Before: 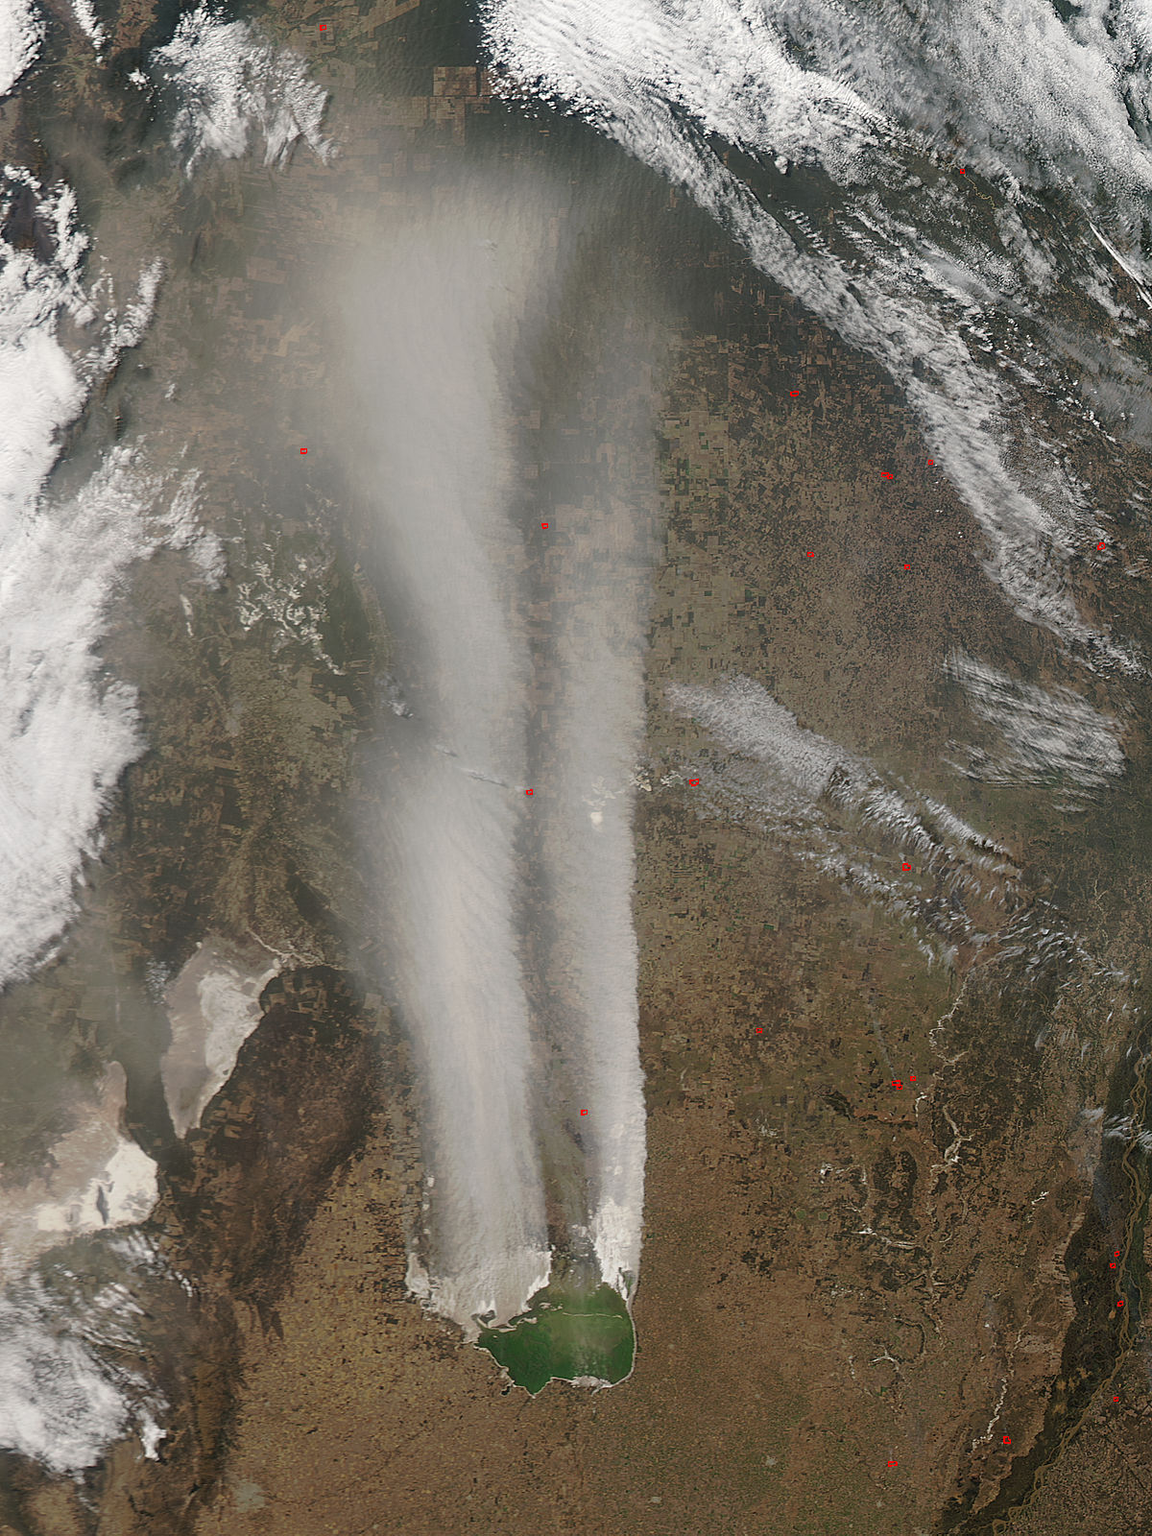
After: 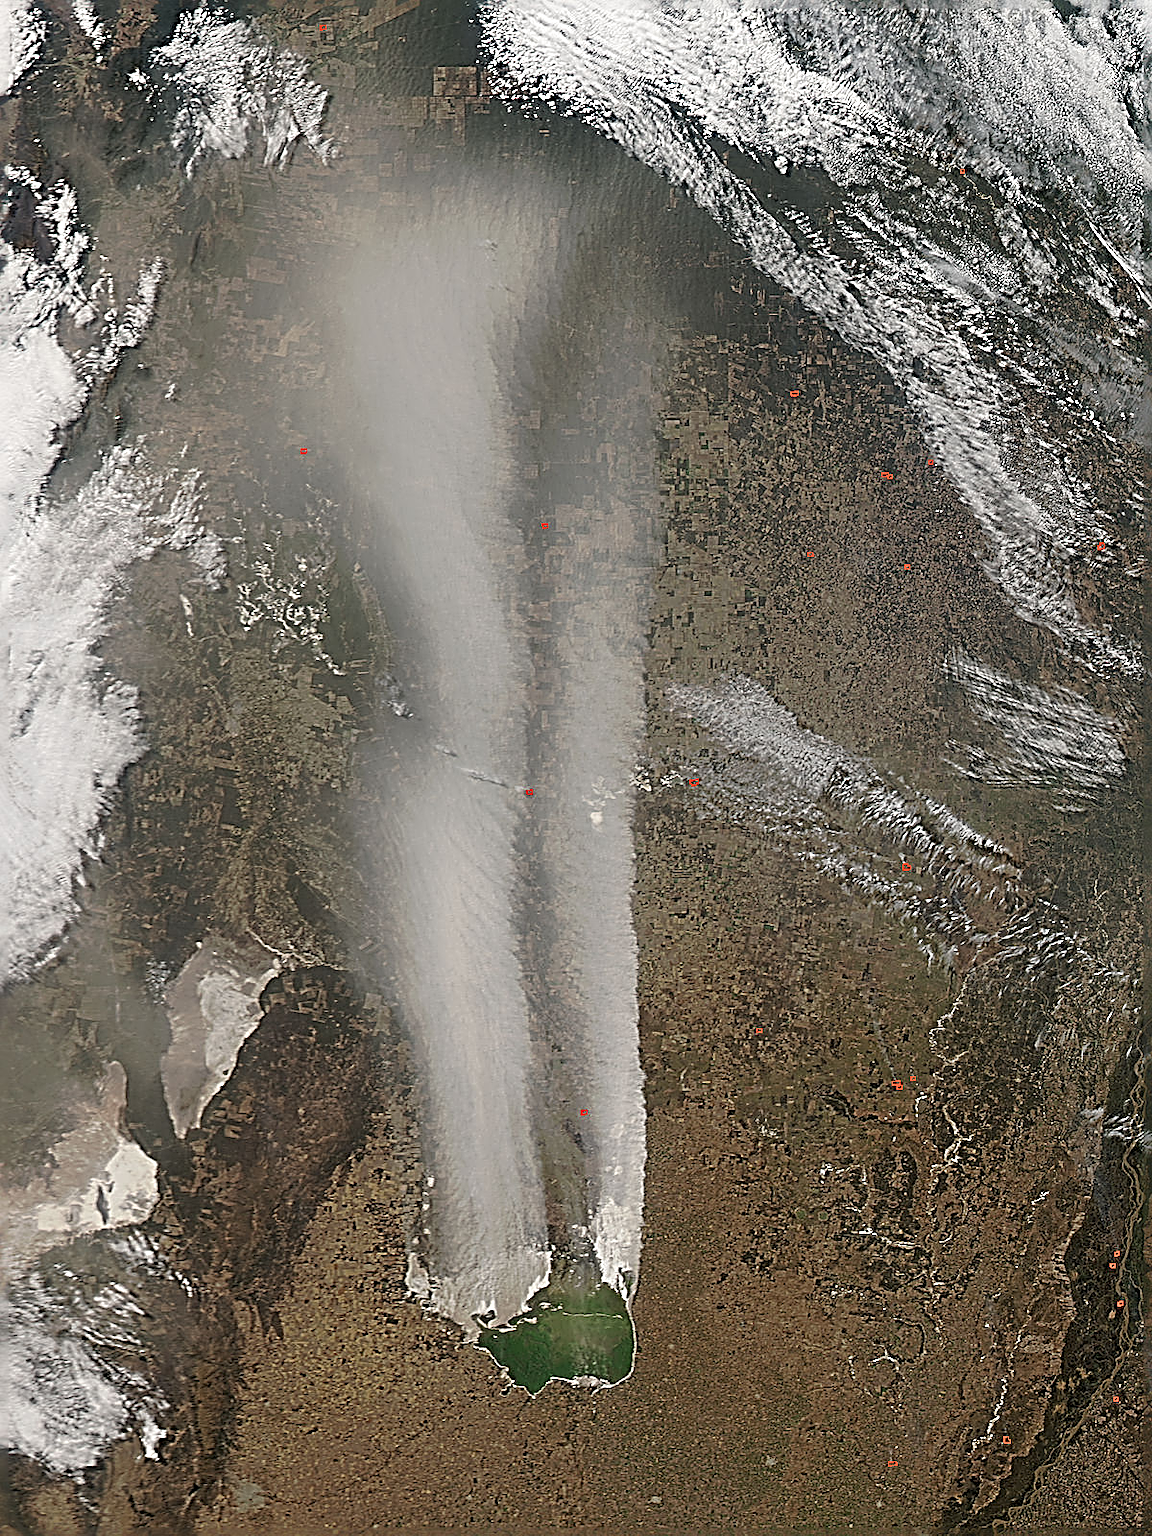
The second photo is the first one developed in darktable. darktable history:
sharpen: radius 3.205, amount 1.73
